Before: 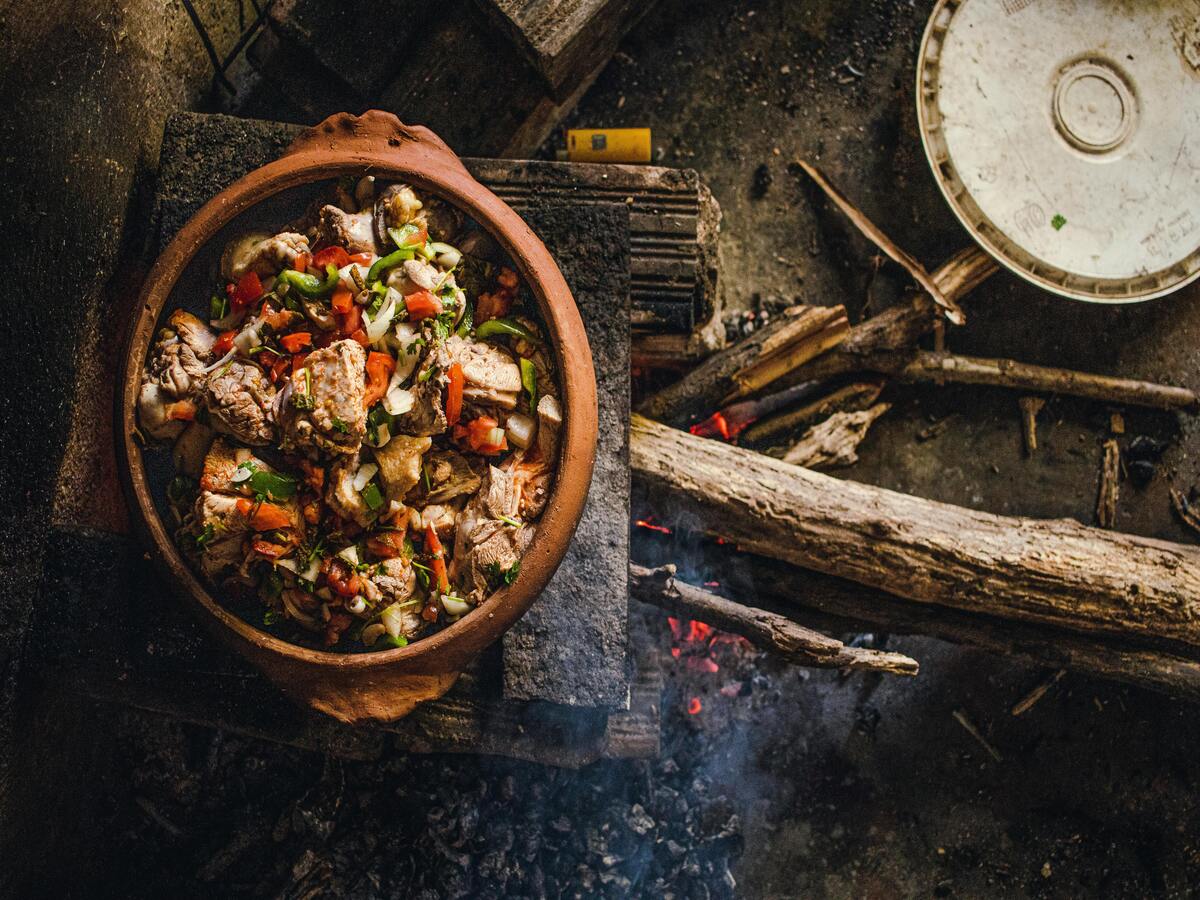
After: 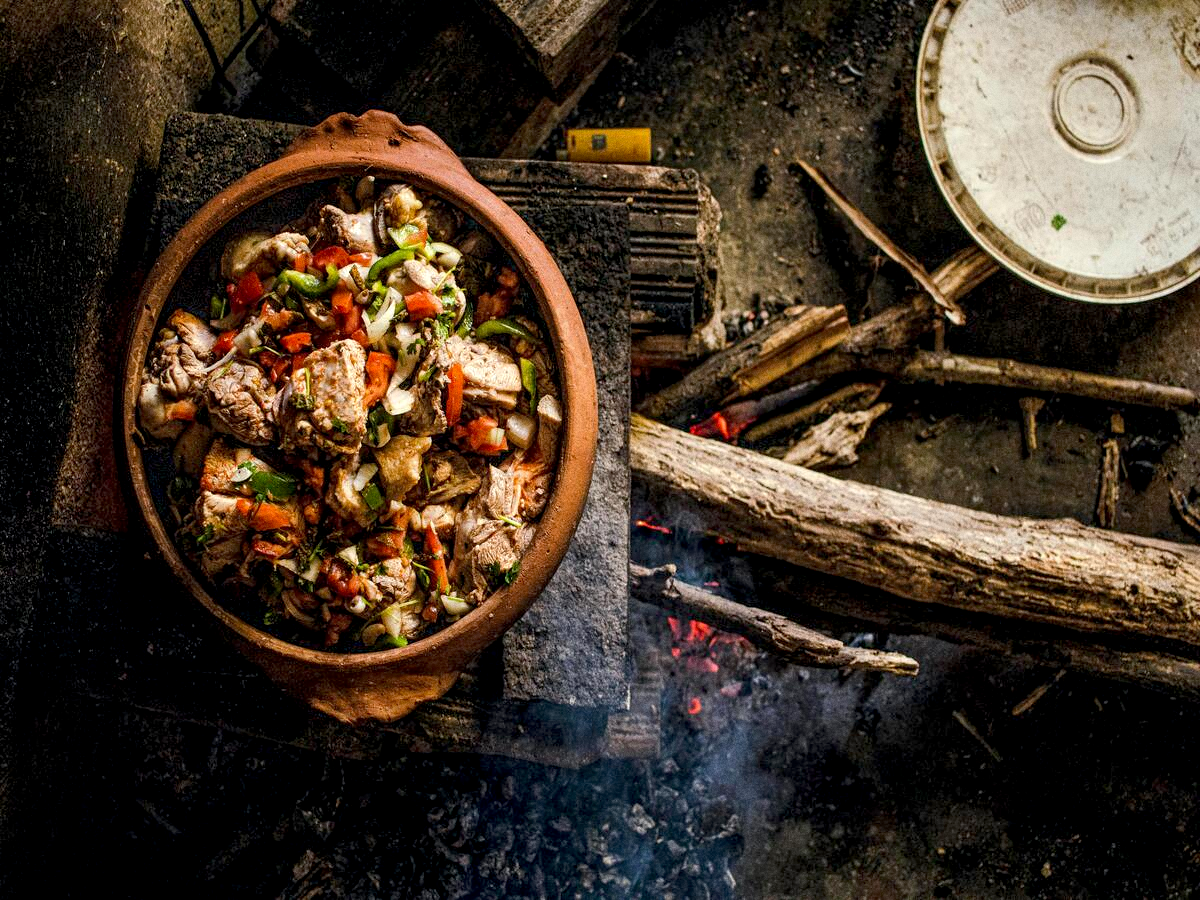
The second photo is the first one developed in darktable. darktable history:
exposure: black level correction 0.007, exposure 0.159 EV, compensate highlight preservation false
tone equalizer: on, module defaults
local contrast: highlights 100%, shadows 100%, detail 120%, midtone range 0.2
grain: coarseness 0.47 ISO
